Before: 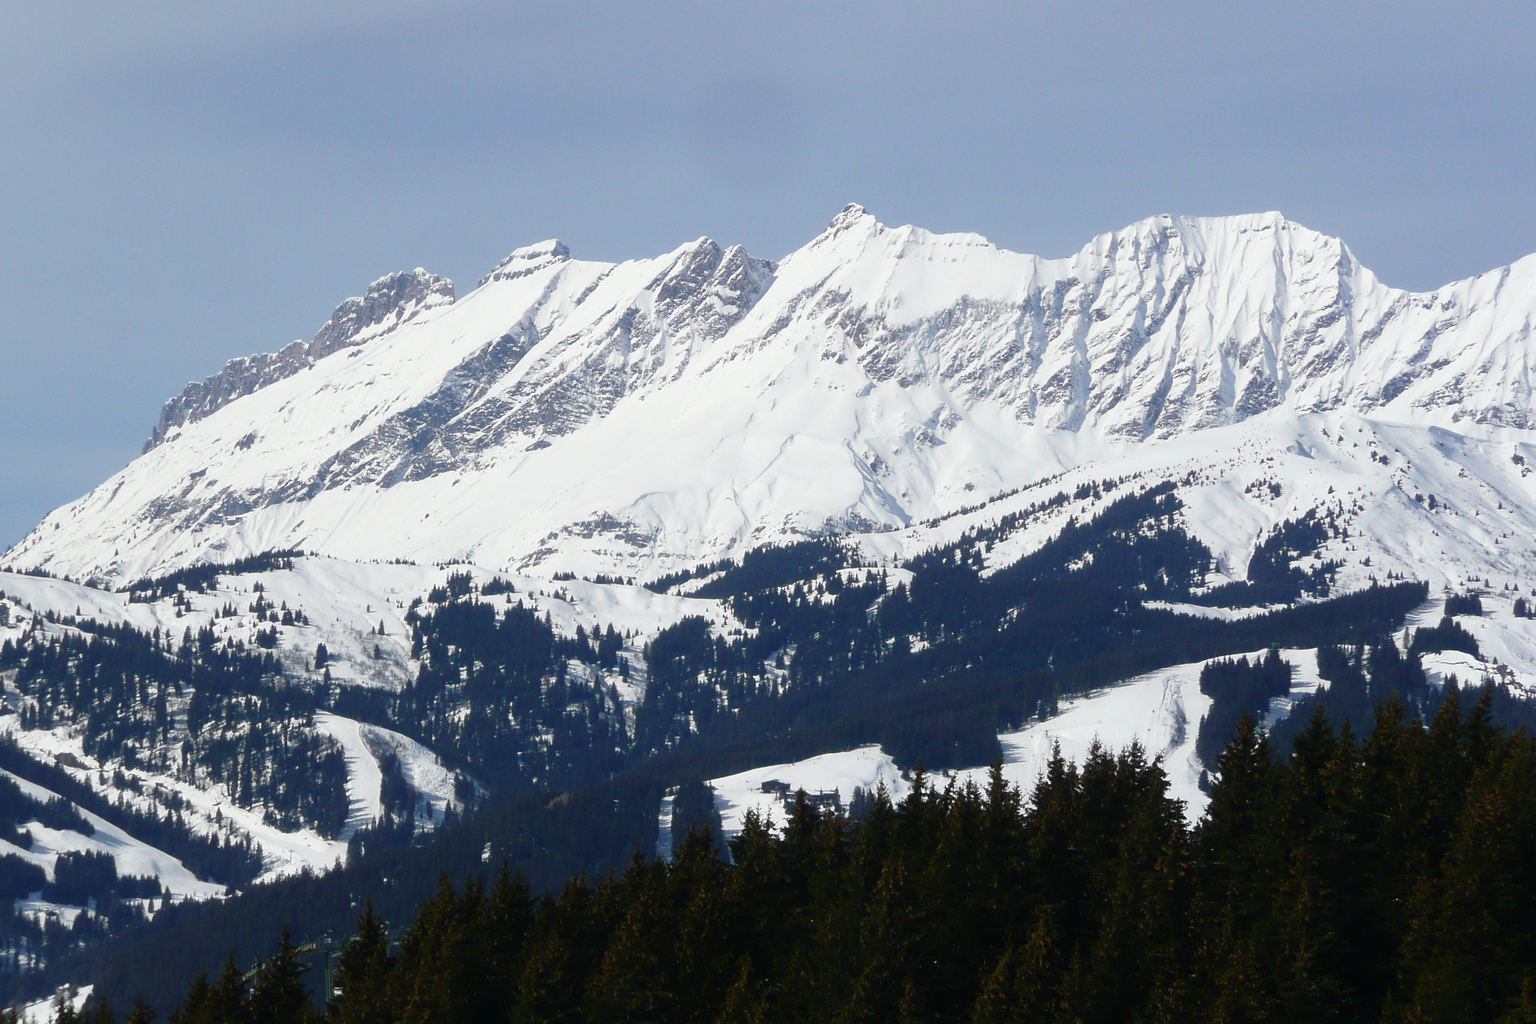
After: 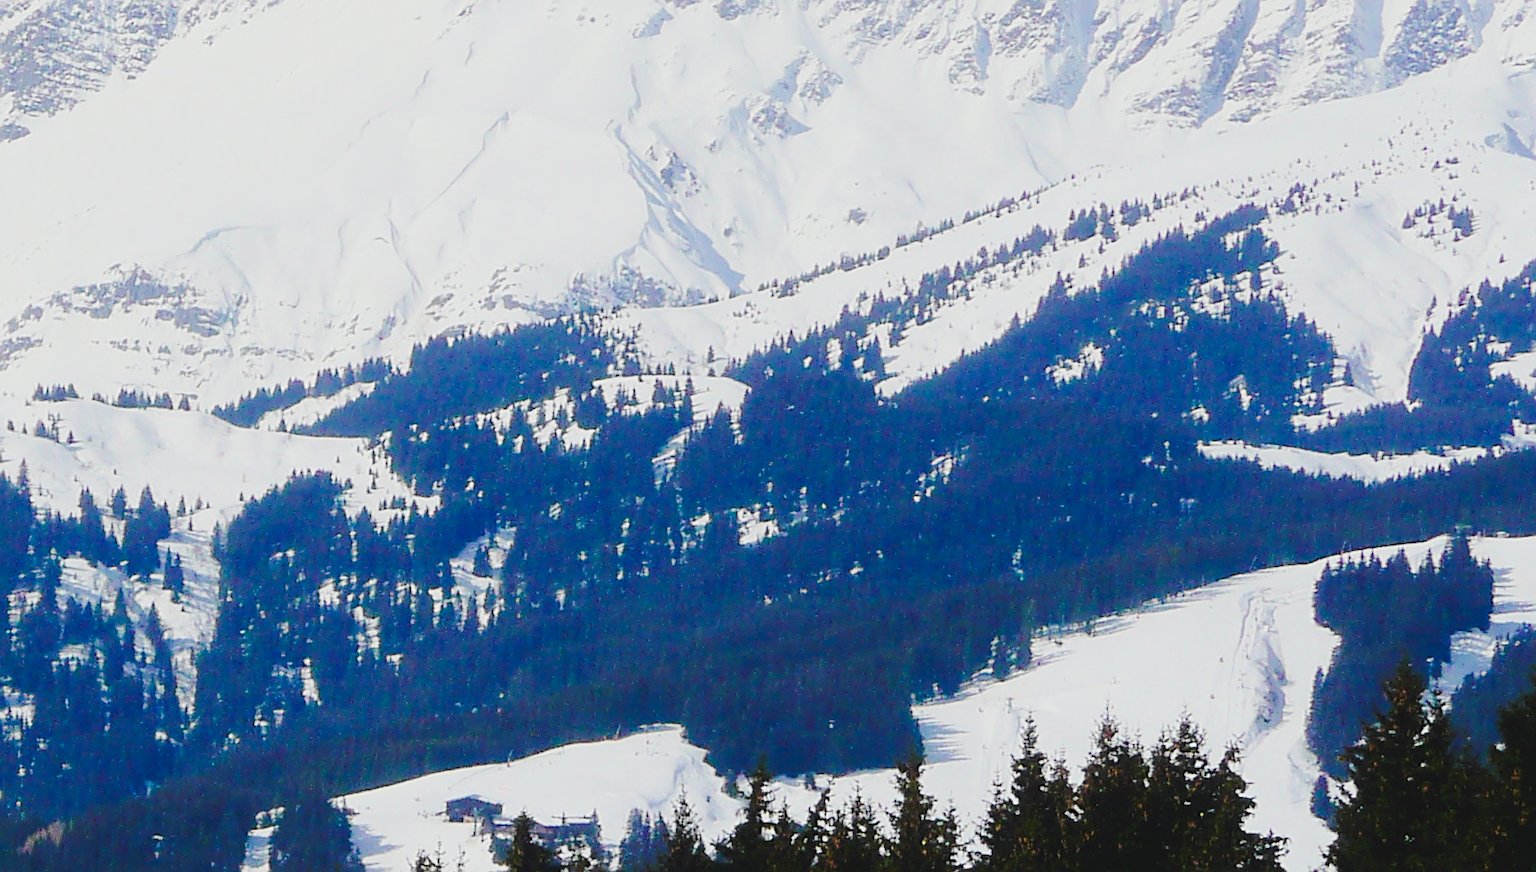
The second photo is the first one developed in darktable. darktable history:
filmic rgb: black relative exposure -7.65 EV, white relative exposure 4.56 EV, threshold 3.04 EV, hardness 3.61, enable highlight reconstruction true
tone curve: curves: ch0 [(0, 0) (0.003, 0.06) (0.011, 0.071) (0.025, 0.085) (0.044, 0.104) (0.069, 0.123) (0.1, 0.146) (0.136, 0.167) (0.177, 0.205) (0.224, 0.248) (0.277, 0.309) (0.335, 0.384) (0.399, 0.467) (0.468, 0.553) (0.543, 0.633) (0.623, 0.698) (0.709, 0.769) (0.801, 0.841) (0.898, 0.912) (1, 1)], preserve colors none
sharpen: amount 0.492
exposure: exposure 0.493 EV, compensate exposure bias true, compensate highlight preservation false
crop: left 34.923%, top 36.926%, right 14.541%, bottom 19.979%
color balance rgb: shadows lift › chroma 1.707%, shadows lift › hue 264.82°, perceptual saturation grading › global saturation 25.891%, perceptual brilliance grading › mid-tones 10.939%, perceptual brilliance grading › shadows 14.517%, global vibrance 20%
